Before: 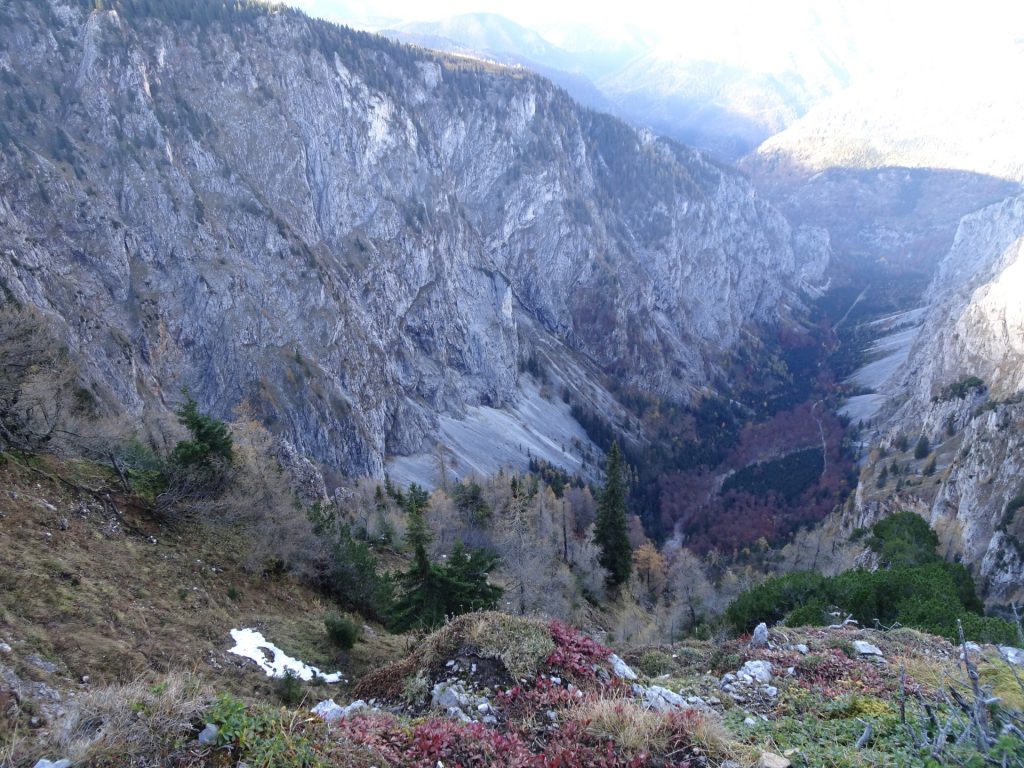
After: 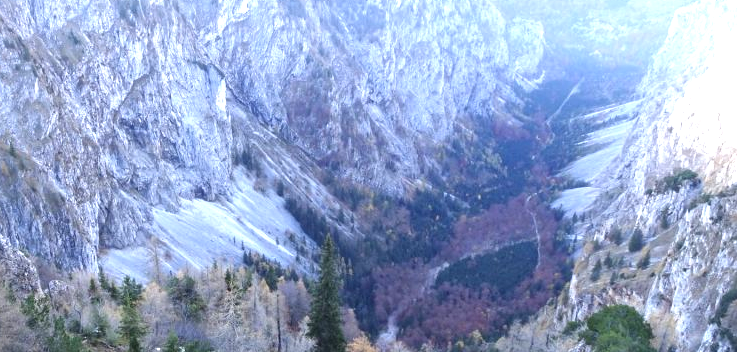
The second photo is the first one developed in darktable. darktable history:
exposure: black level correction 0, exposure 1.2 EV, compensate highlight preservation false
crop and rotate: left 27.938%, top 27.046%, bottom 27.046%
